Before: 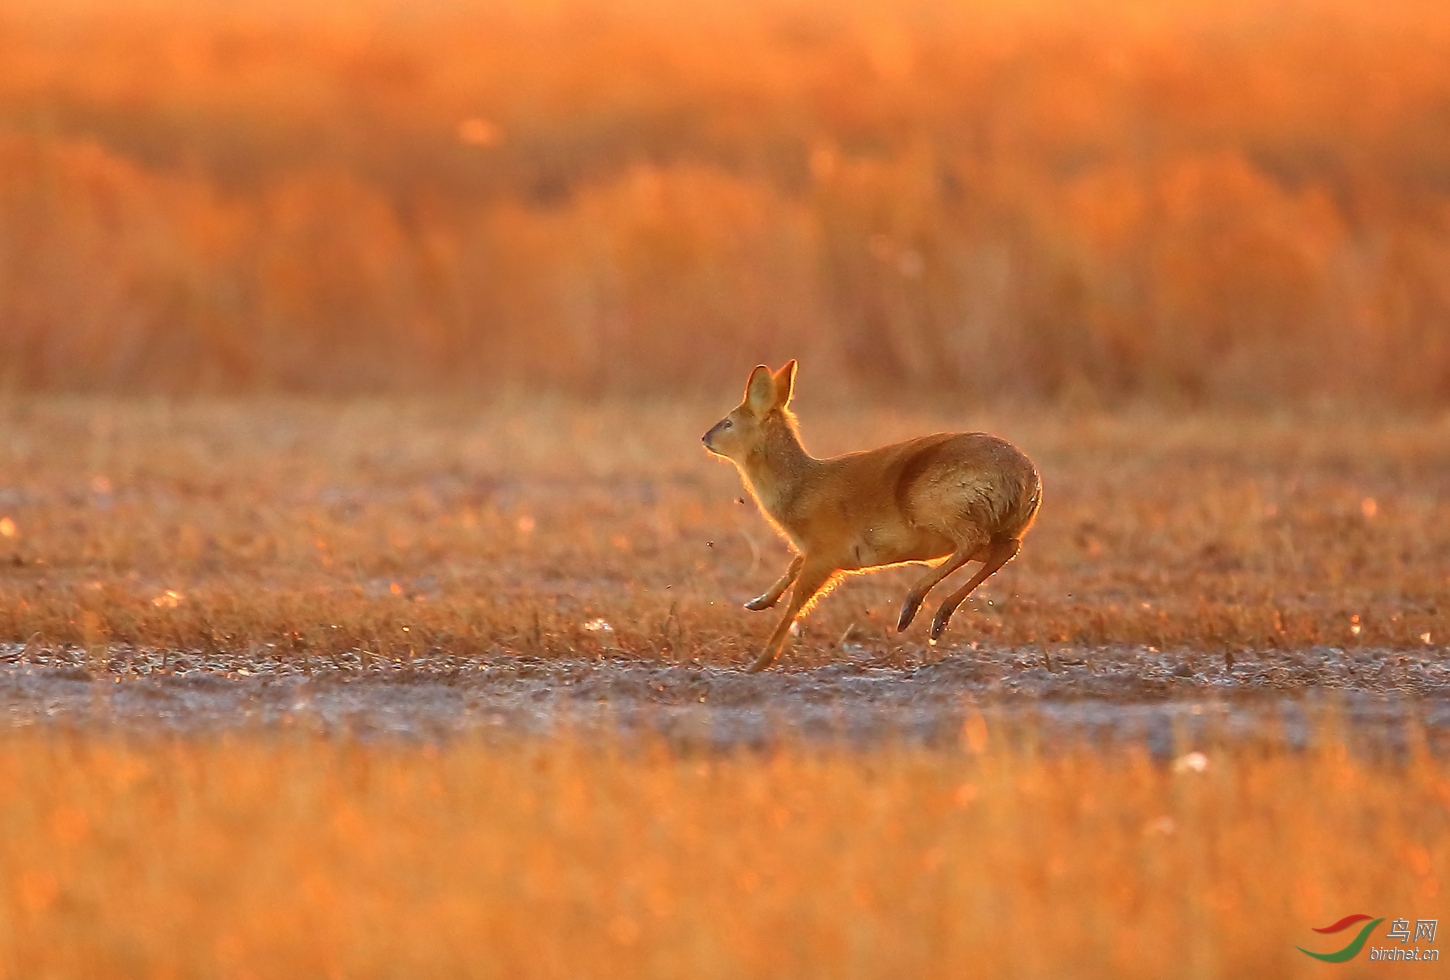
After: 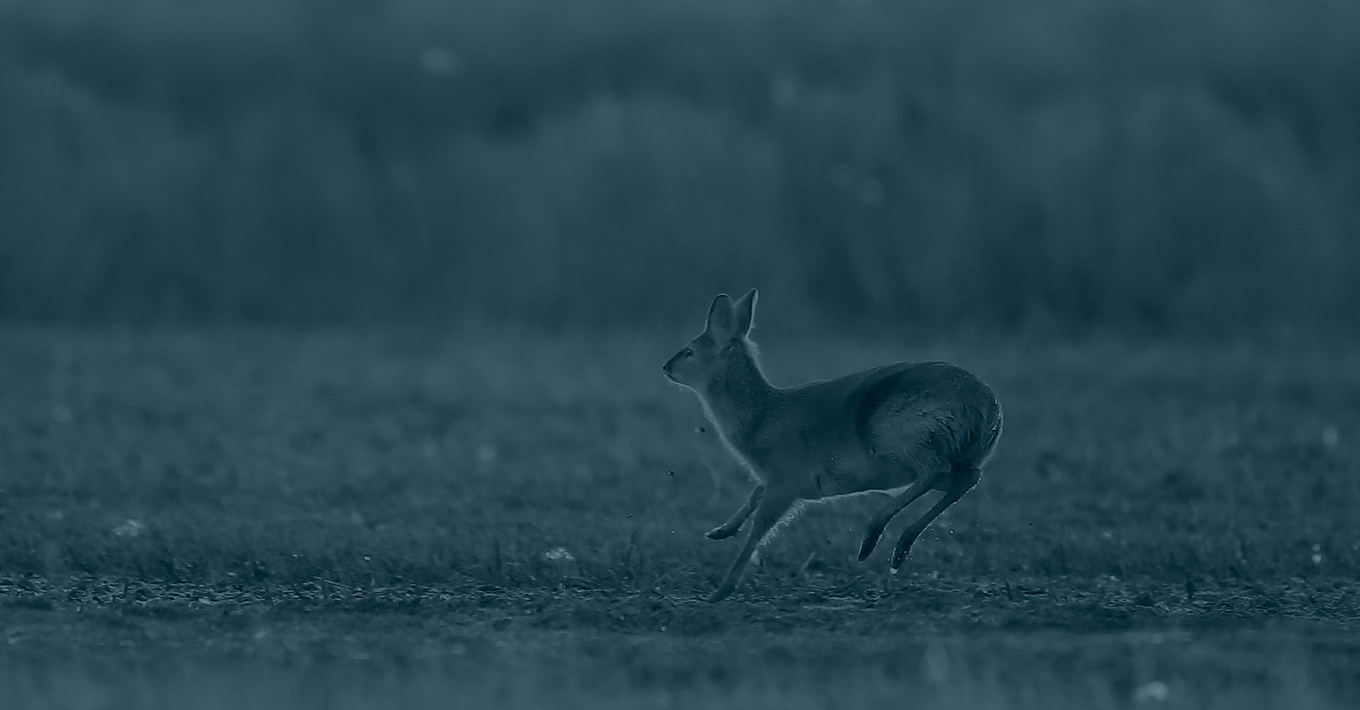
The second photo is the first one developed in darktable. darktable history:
crop: left 2.737%, top 7.287%, right 3.421%, bottom 20.179%
colorize: hue 194.4°, saturation 29%, source mix 61.75%, lightness 3.98%, version 1
